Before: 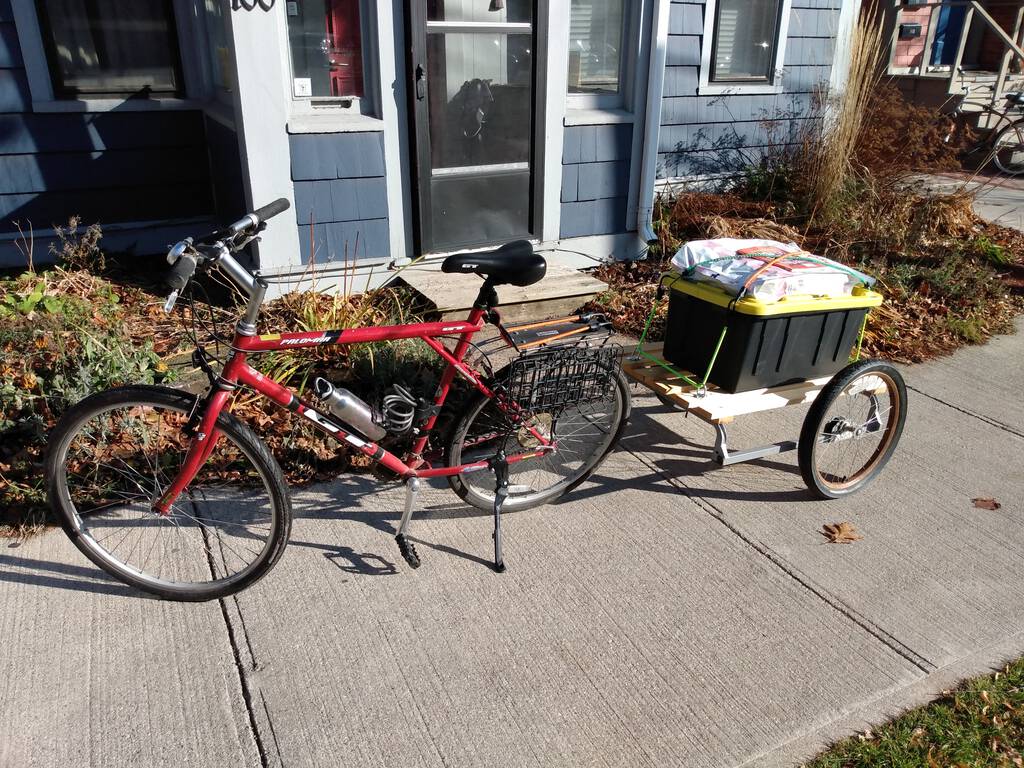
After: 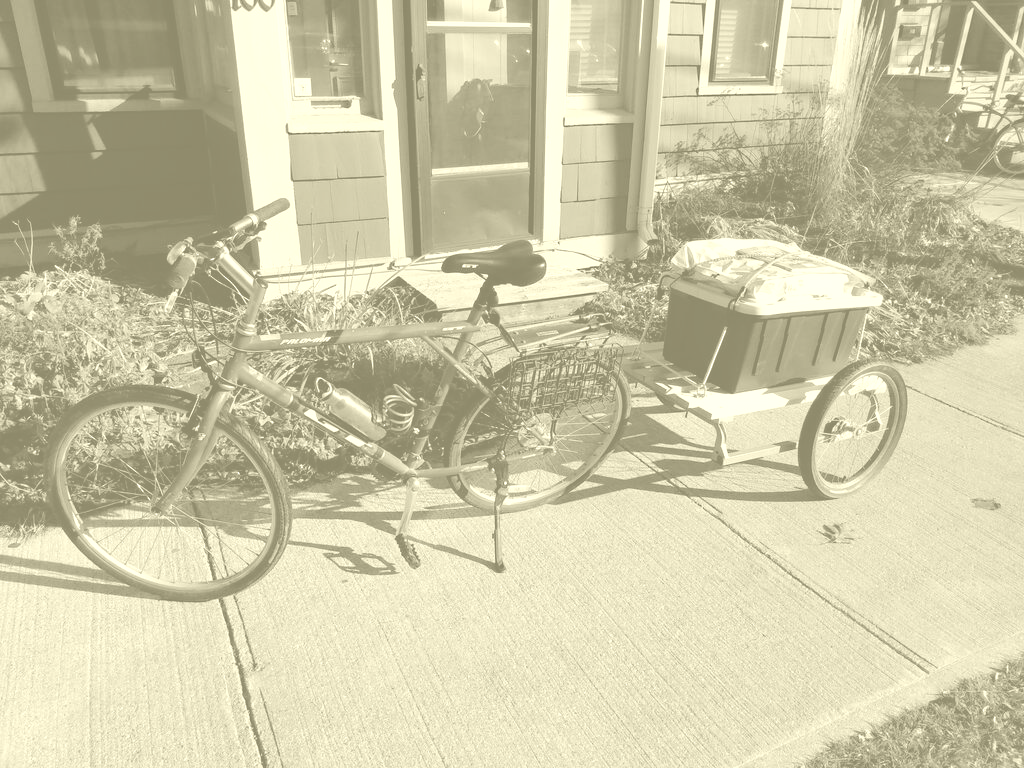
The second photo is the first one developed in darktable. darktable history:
colorize: hue 43.2°, saturation 40%, version 1
rotate and perspective: automatic cropping original format, crop left 0, crop top 0
sharpen: radius 2.883, amount 0.868, threshold 47.523
